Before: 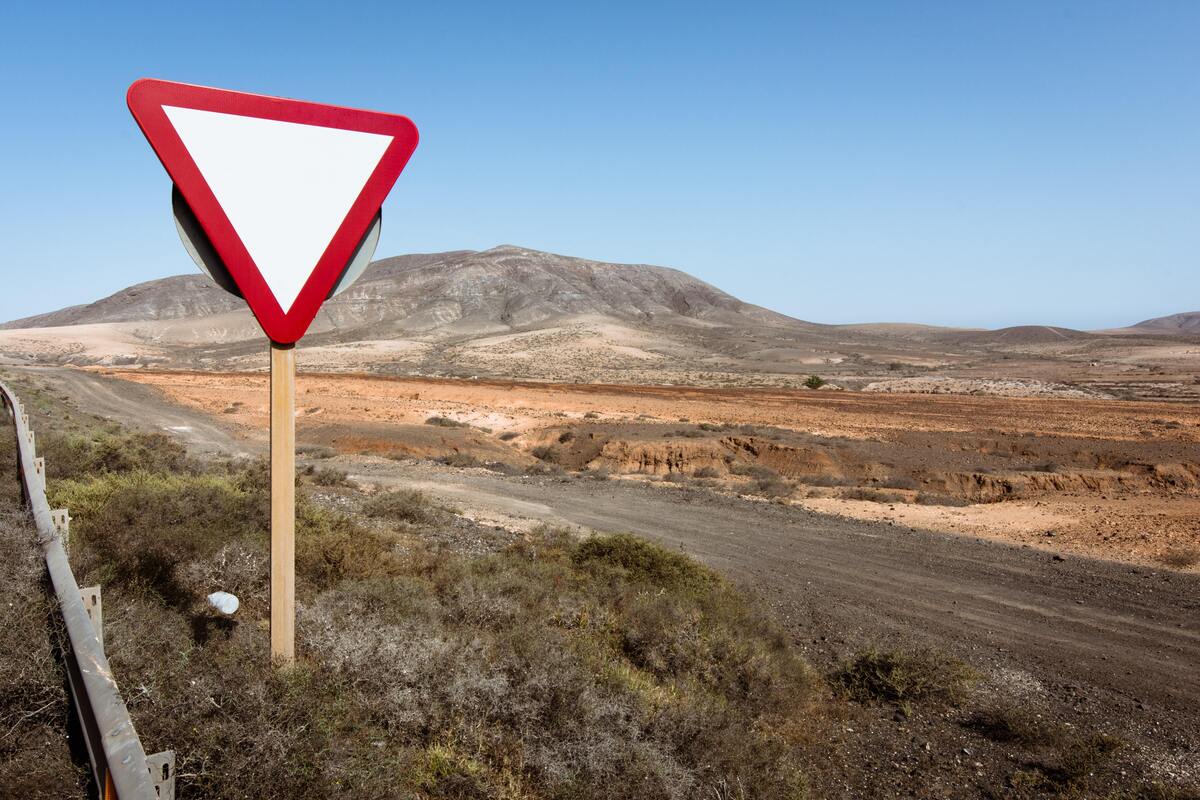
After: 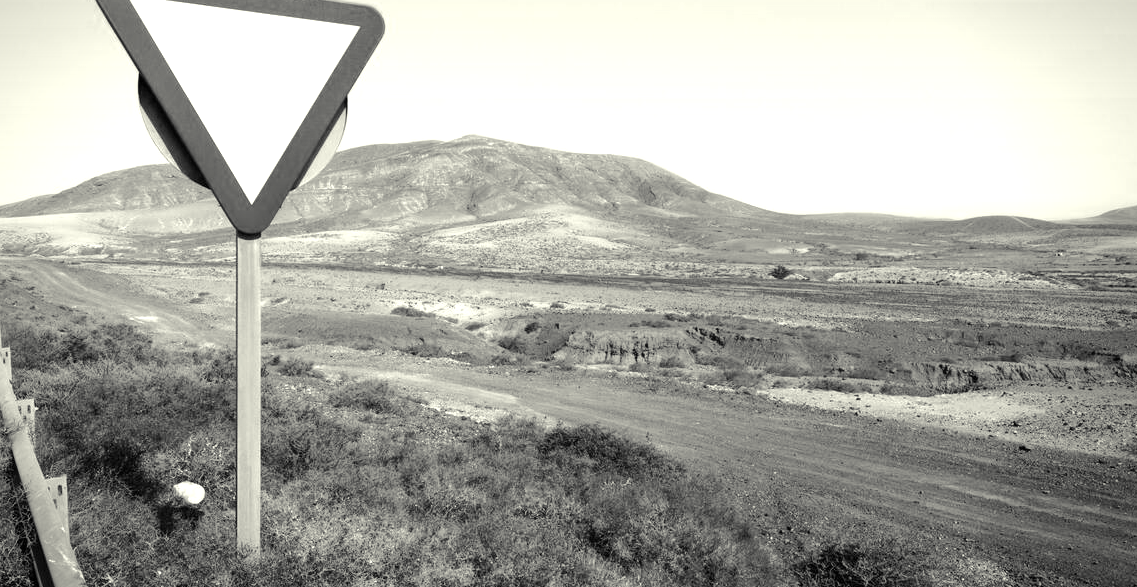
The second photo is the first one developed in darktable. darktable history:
vignetting: brightness -0.392, saturation 0.014
tone curve: color space Lab, independent channels, preserve colors none
color balance rgb: highlights gain › luminance 6.272%, highlights gain › chroma 2.617%, highlights gain › hue 92.48°, linear chroma grading › global chroma 15.428%, perceptual saturation grading › global saturation 30.971%, perceptual brilliance grading › mid-tones 9.531%, perceptual brilliance grading › shadows 15.308%, global vibrance 41.067%
color calibration: output gray [0.21, 0.42, 0.37, 0], illuminant custom, x 0.46, y 0.43, temperature 2608.17 K
crop and rotate: left 2.911%, top 13.829%, right 2.273%, bottom 12.733%
